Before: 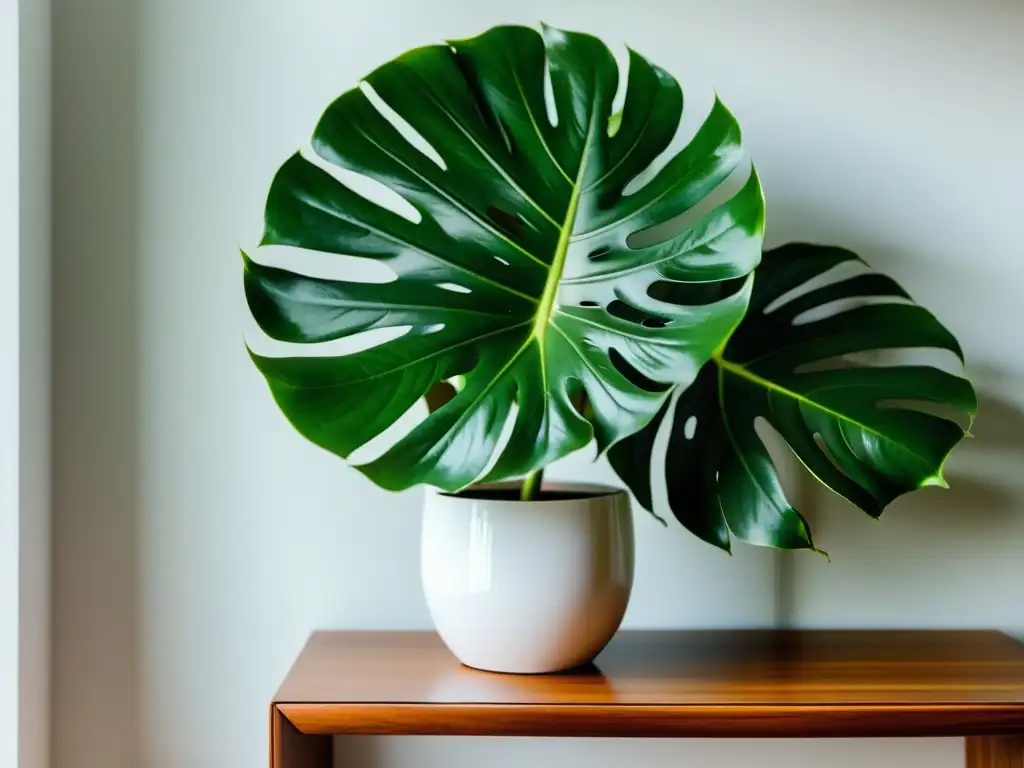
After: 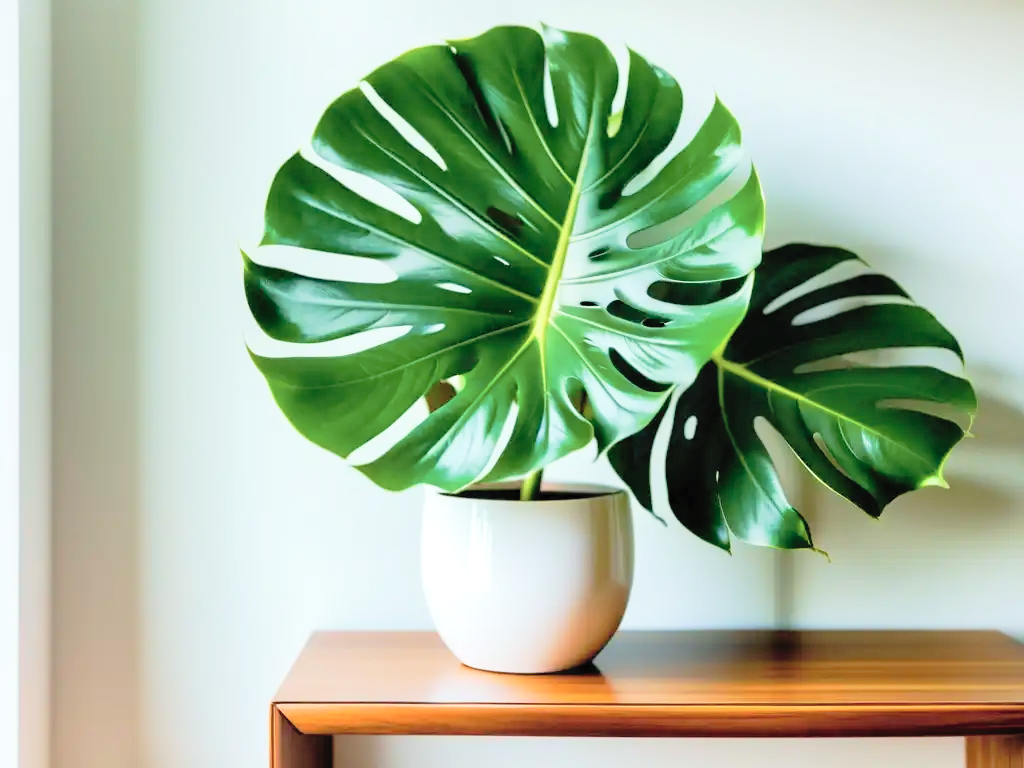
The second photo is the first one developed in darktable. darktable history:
tone curve: curves: ch0 [(0, 0) (0.003, 0.003) (0.011, 0.006) (0.025, 0.015) (0.044, 0.025) (0.069, 0.034) (0.1, 0.052) (0.136, 0.092) (0.177, 0.157) (0.224, 0.228) (0.277, 0.305) (0.335, 0.392) (0.399, 0.466) (0.468, 0.543) (0.543, 0.612) (0.623, 0.692) (0.709, 0.78) (0.801, 0.865) (0.898, 0.935) (1, 1)], preserve colors none
contrast brightness saturation: brightness 0.279
velvia: on, module defaults
exposure: exposure 0.15 EV, compensate highlight preservation false
